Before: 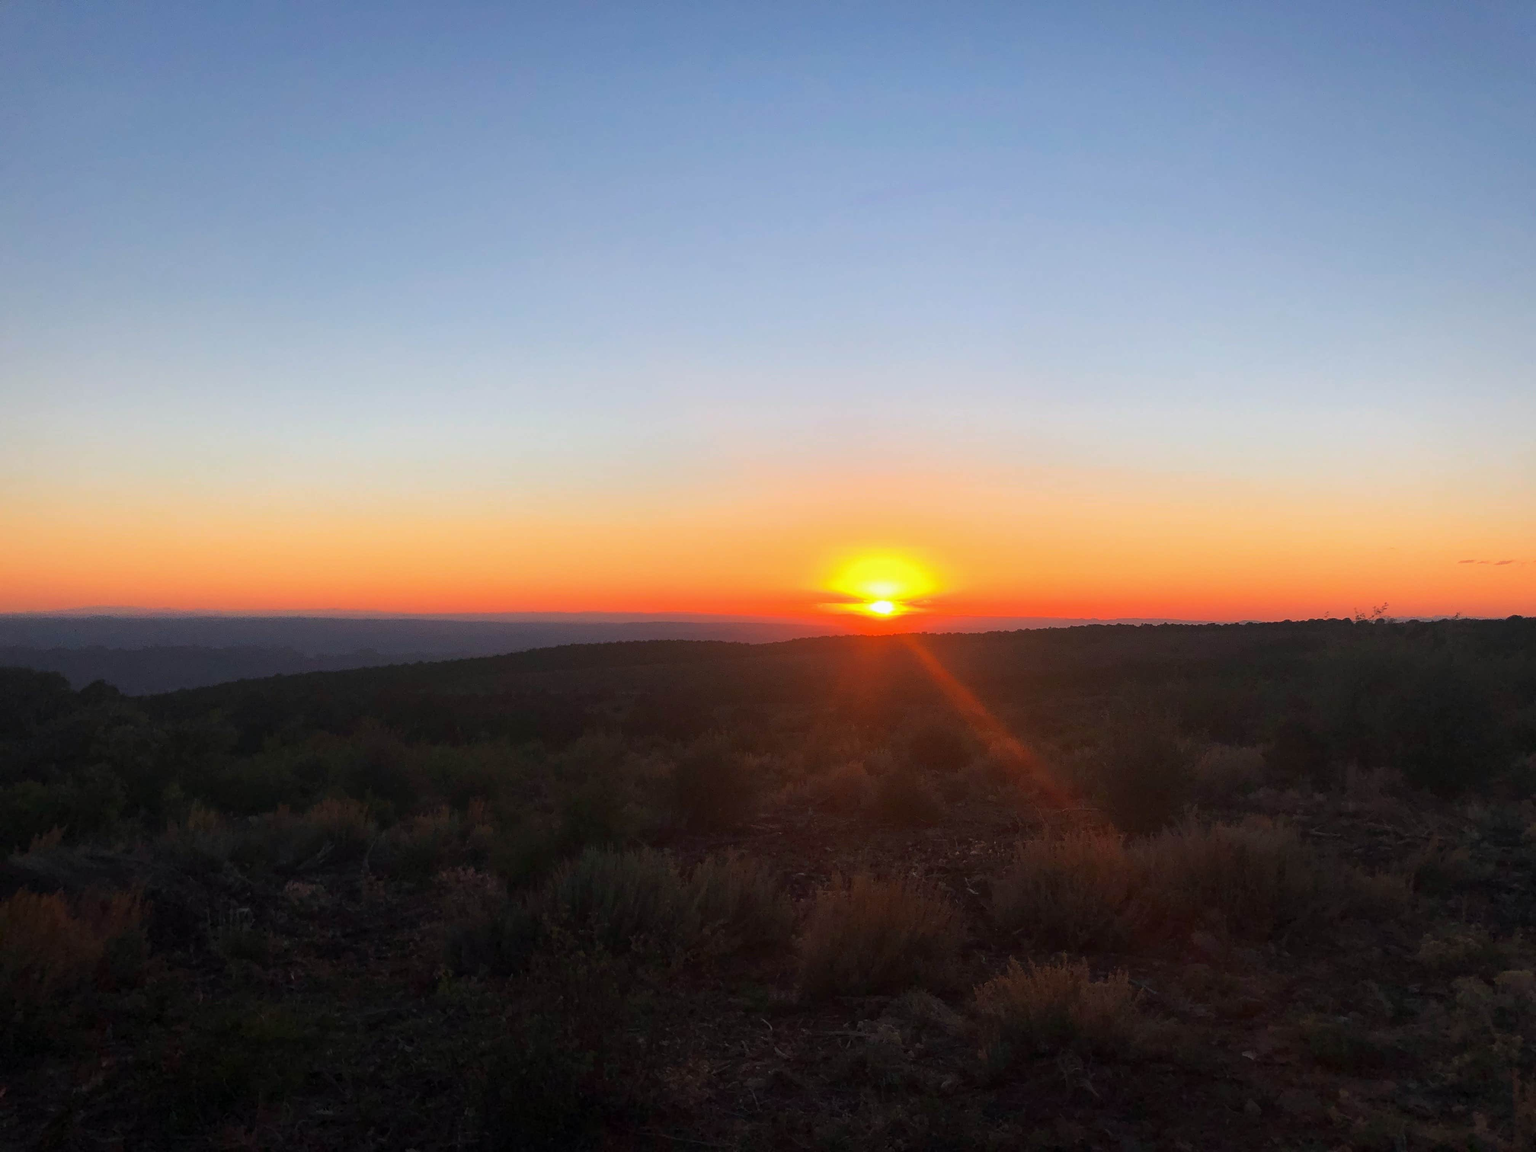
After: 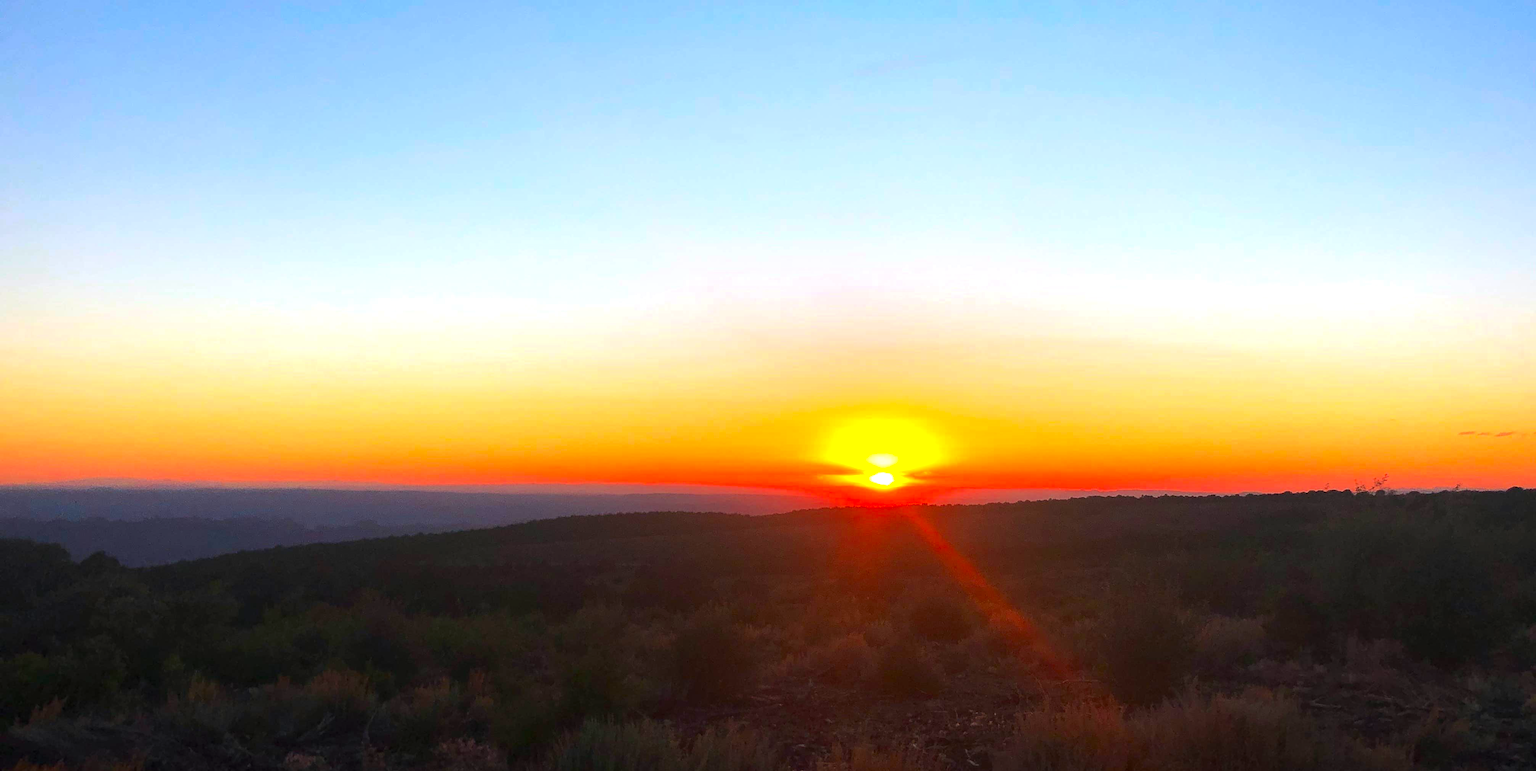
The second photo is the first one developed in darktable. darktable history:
color zones: curves: ch0 [(0.068, 0.464) (0.25, 0.5) (0.48, 0.508) (0.75, 0.536) (0.886, 0.476) (0.967, 0.456)]; ch1 [(0.066, 0.456) (0.25, 0.5) (0.616, 0.508) (0.746, 0.56) (0.934, 0.444)]
crop: top 11.18%, bottom 21.828%
color balance rgb: perceptual saturation grading › global saturation 0.752%, perceptual brilliance grading › global brilliance 17.713%, global vibrance 15.28%
contrast brightness saturation: contrast 0.091, saturation 0.285
